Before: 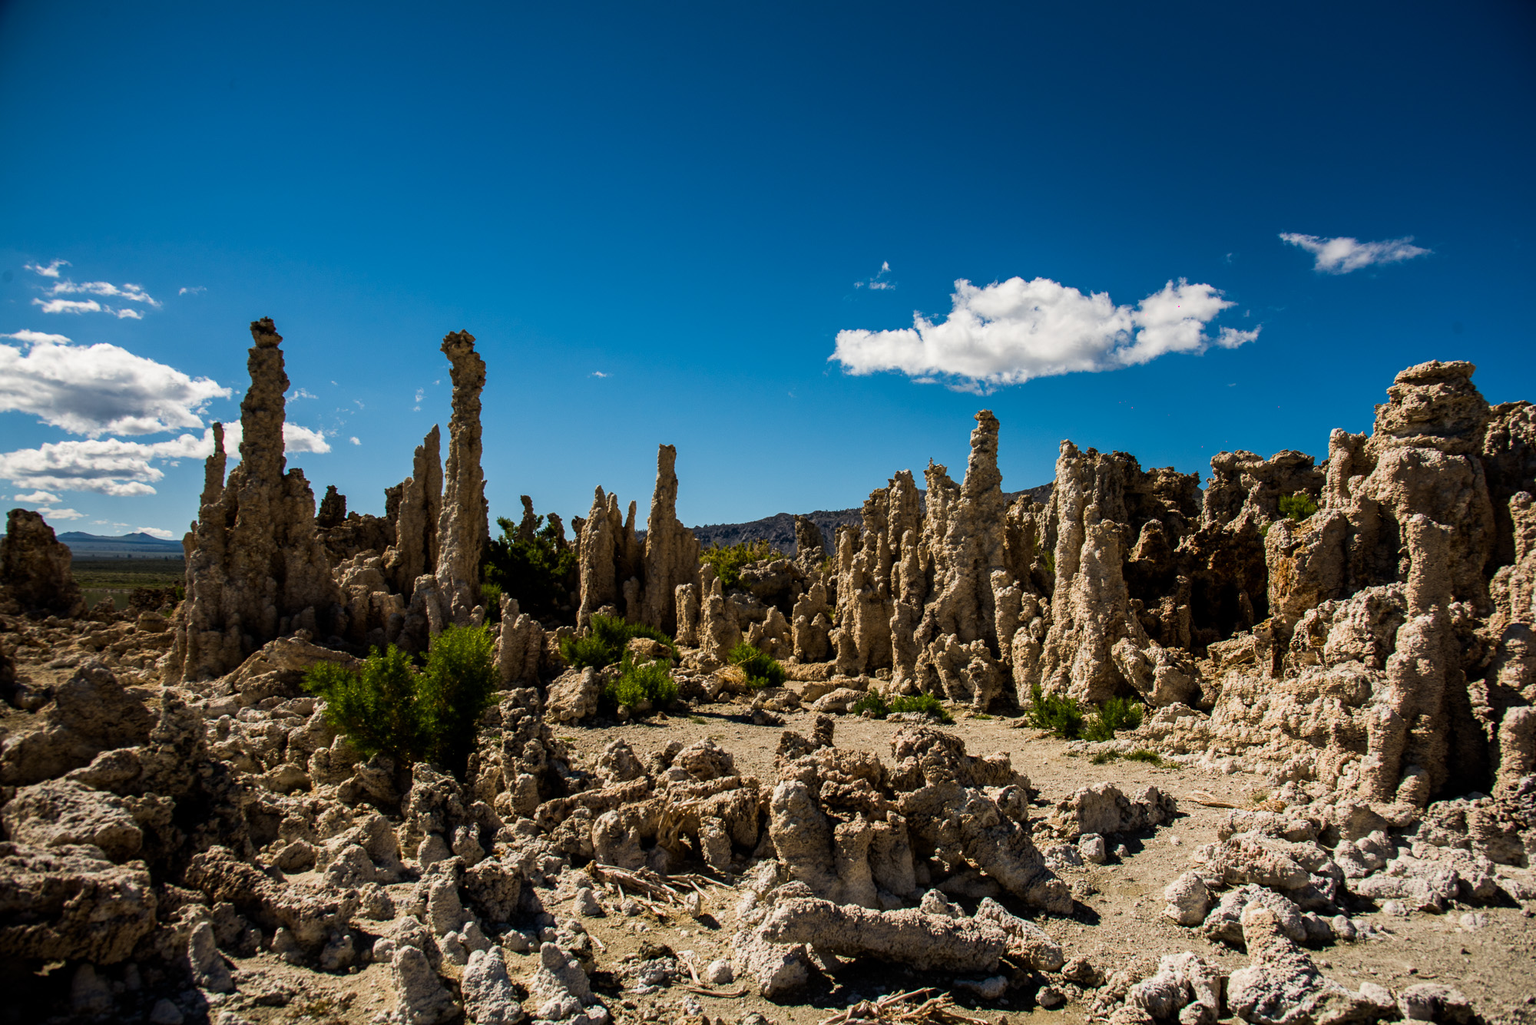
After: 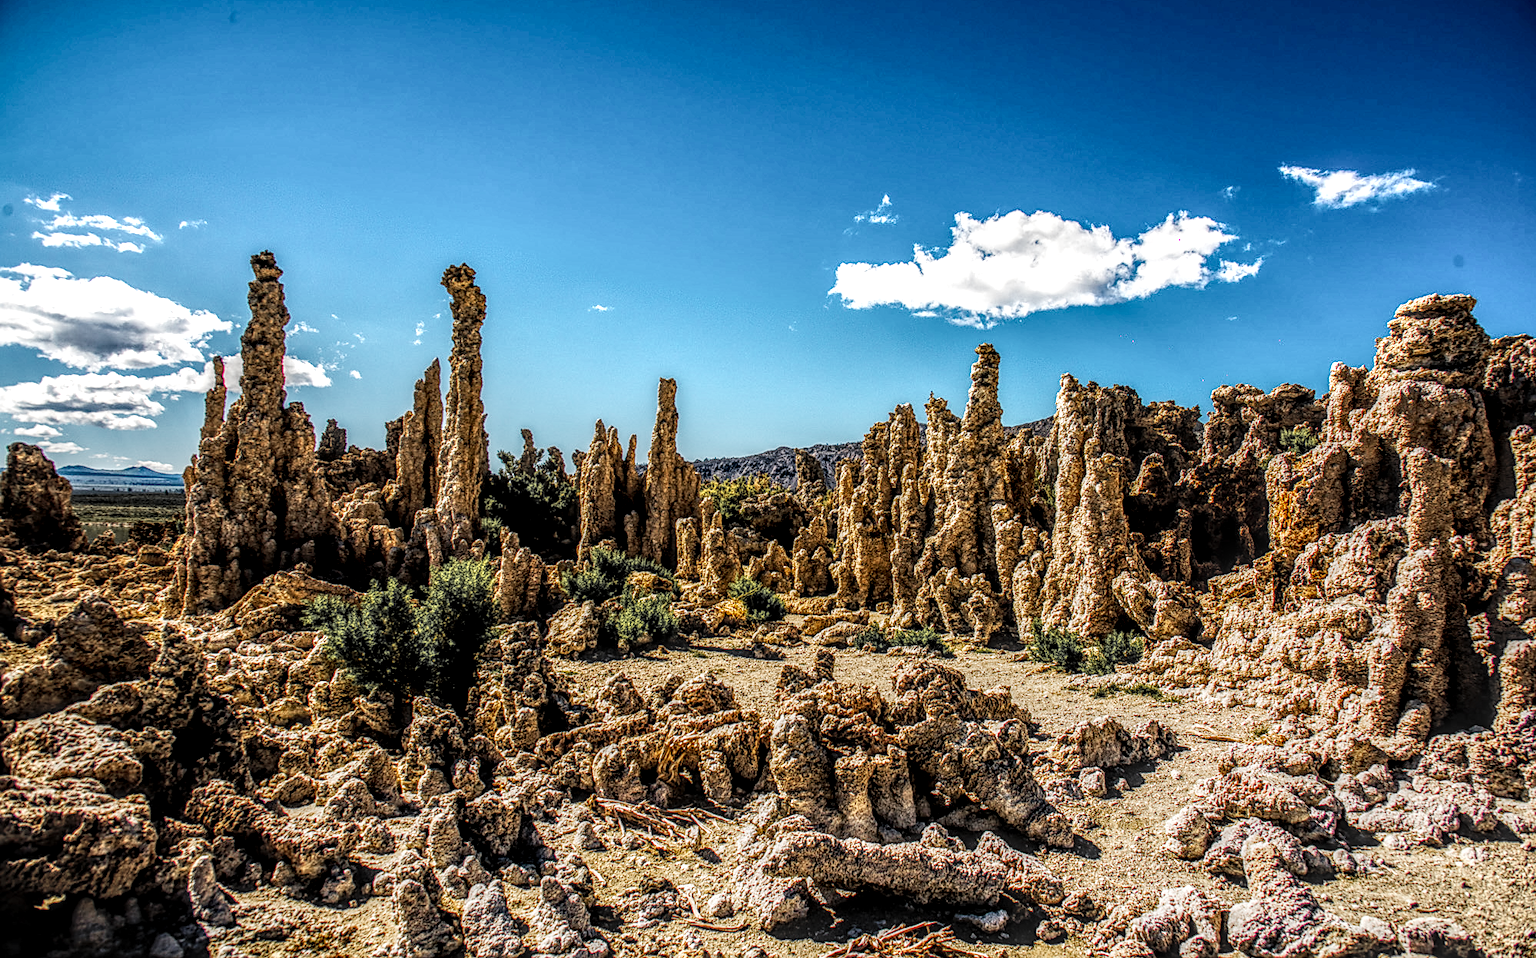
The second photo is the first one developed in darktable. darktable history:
tone curve: curves: ch0 [(0, 0.023) (0.103, 0.087) (0.277, 0.28) (0.46, 0.554) (0.569, 0.68) (0.735, 0.843) (0.994, 0.984)]; ch1 [(0, 0) (0.324, 0.285) (0.456, 0.438) (0.488, 0.497) (0.512, 0.503) (0.535, 0.535) (0.599, 0.606) (0.715, 0.738) (1, 1)]; ch2 [(0, 0) (0.369, 0.388) (0.449, 0.431) (0.478, 0.471) (0.502, 0.503) (0.55, 0.553) (0.603, 0.602) (0.656, 0.713) (1, 1)], preserve colors none
contrast brightness saturation: brightness 0.09, saturation 0.191
sharpen: on, module defaults
crop and rotate: top 6.572%
color zones: curves: ch1 [(0, 0.679) (0.143, 0.647) (0.286, 0.261) (0.378, -0.011) (0.571, 0.396) (0.714, 0.399) (0.857, 0.406) (1, 0.679)]
local contrast: highlights 2%, shadows 5%, detail 298%, midtone range 0.303
